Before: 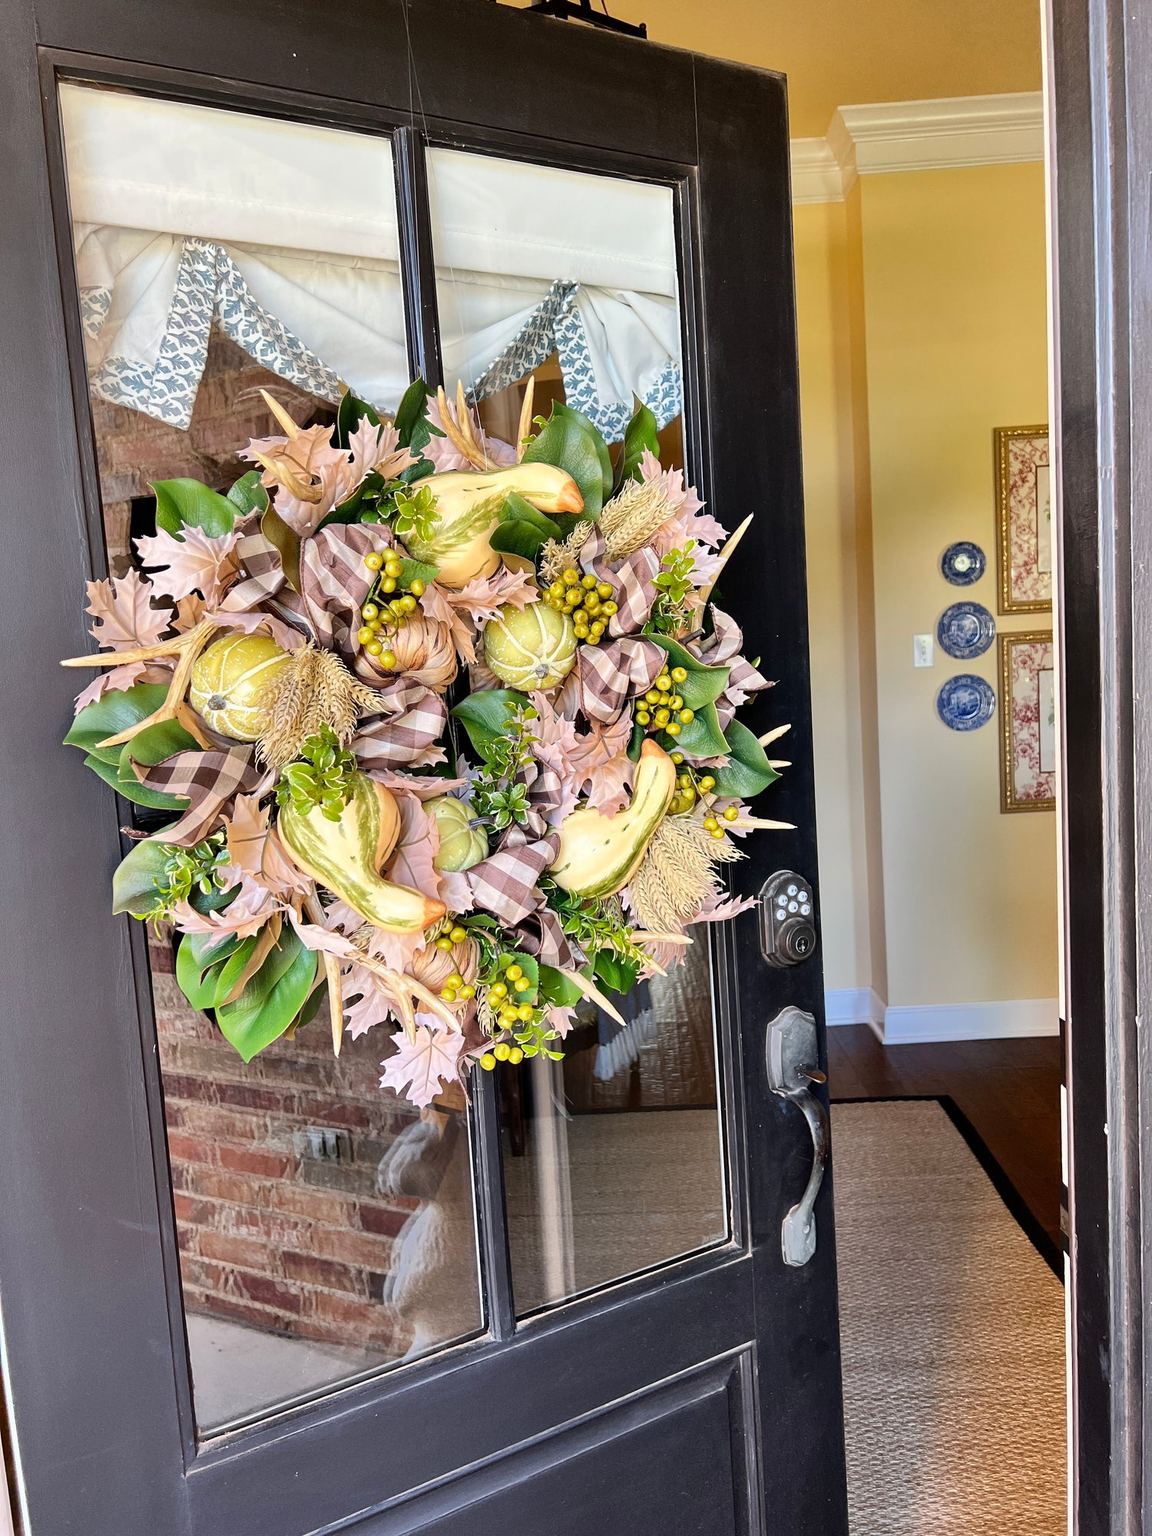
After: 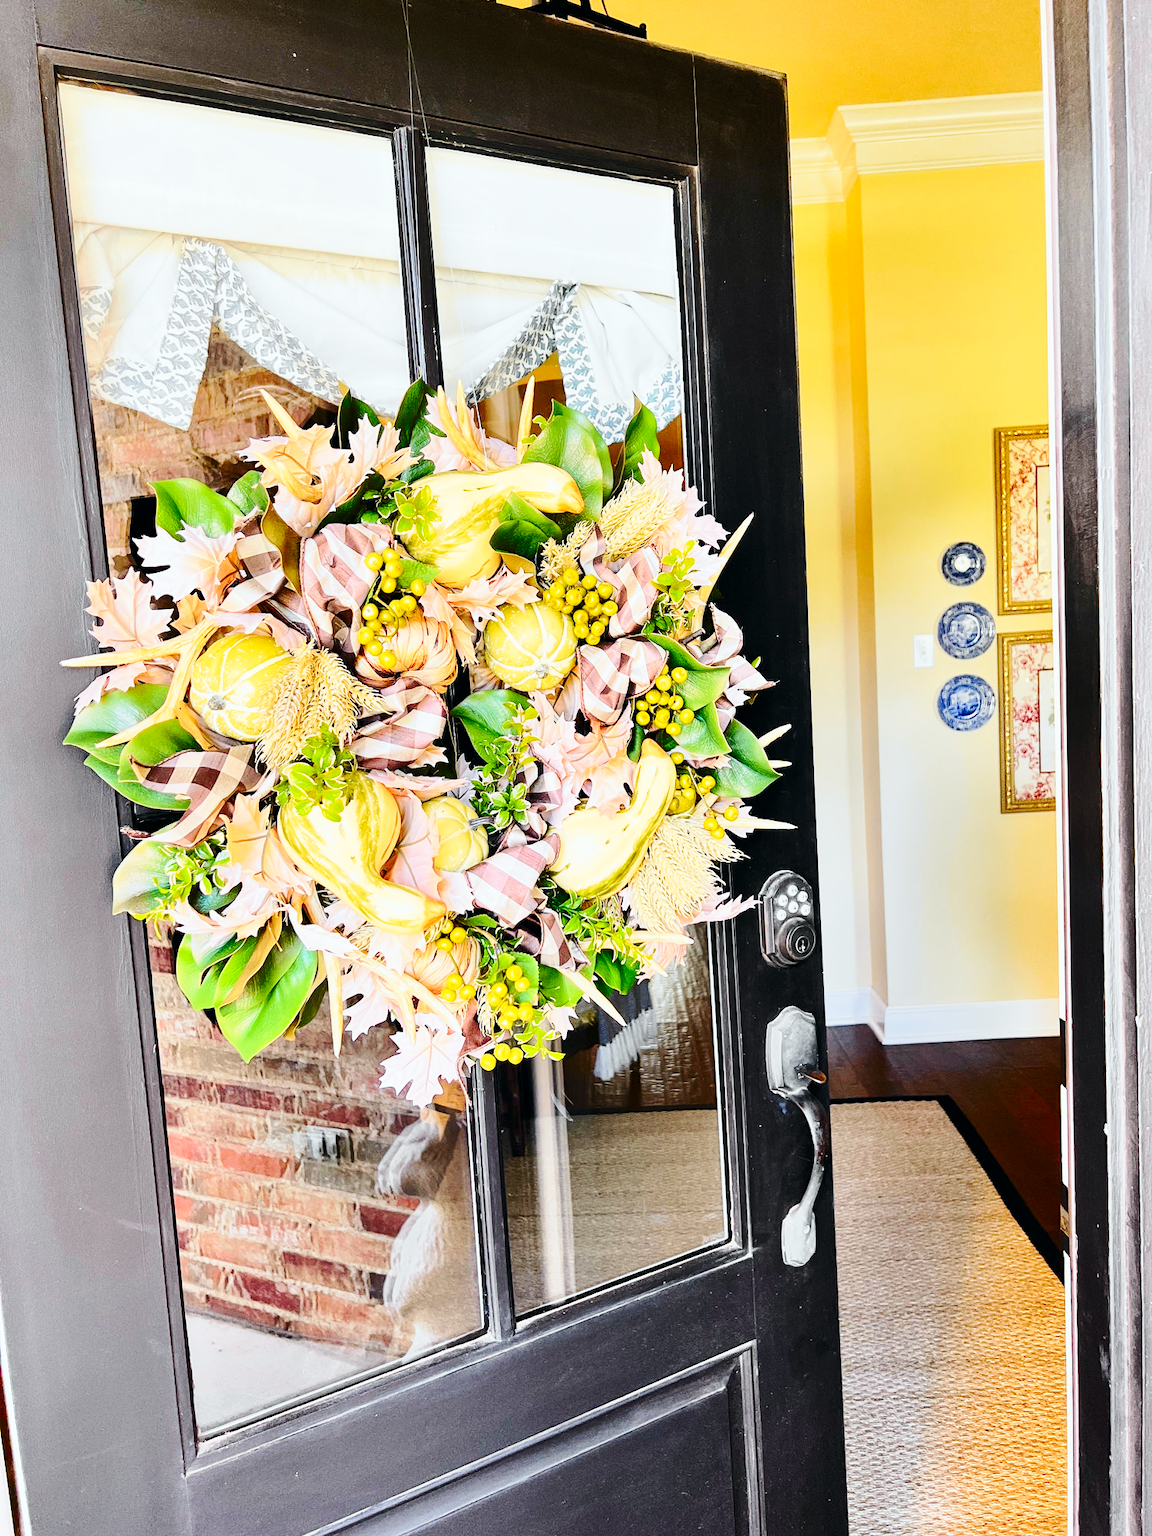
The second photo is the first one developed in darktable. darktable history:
tone curve: curves: ch0 [(0, 0) (0.071, 0.06) (0.253, 0.242) (0.437, 0.498) (0.55, 0.644) (0.657, 0.749) (0.823, 0.876) (1, 0.99)]; ch1 [(0, 0) (0.346, 0.307) (0.408, 0.369) (0.453, 0.457) (0.476, 0.489) (0.502, 0.493) (0.521, 0.515) (0.537, 0.531) (0.612, 0.641) (0.676, 0.728) (1, 1)]; ch2 [(0, 0) (0.346, 0.34) (0.434, 0.46) (0.485, 0.494) (0.5, 0.494) (0.511, 0.504) (0.537, 0.551) (0.579, 0.599) (0.625, 0.686) (1, 1)], color space Lab, independent channels, preserve colors none
base curve: curves: ch0 [(0, 0) (0.028, 0.03) (0.121, 0.232) (0.46, 0.748) (0.859, 0.968) (1, 1)], preserve colors none
